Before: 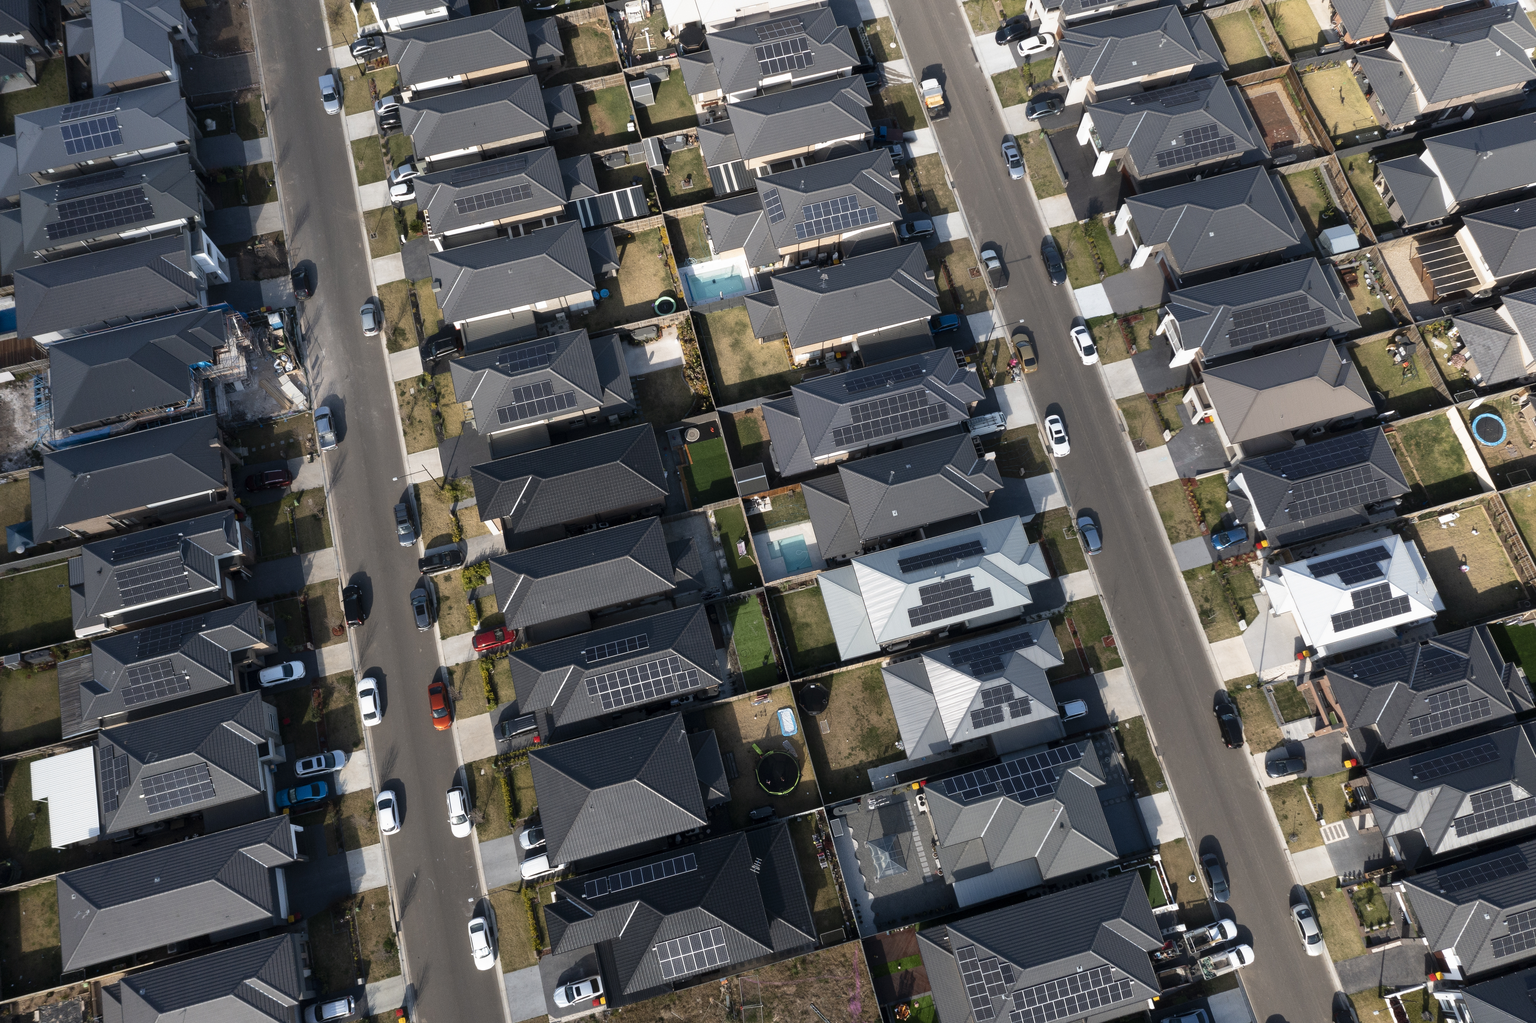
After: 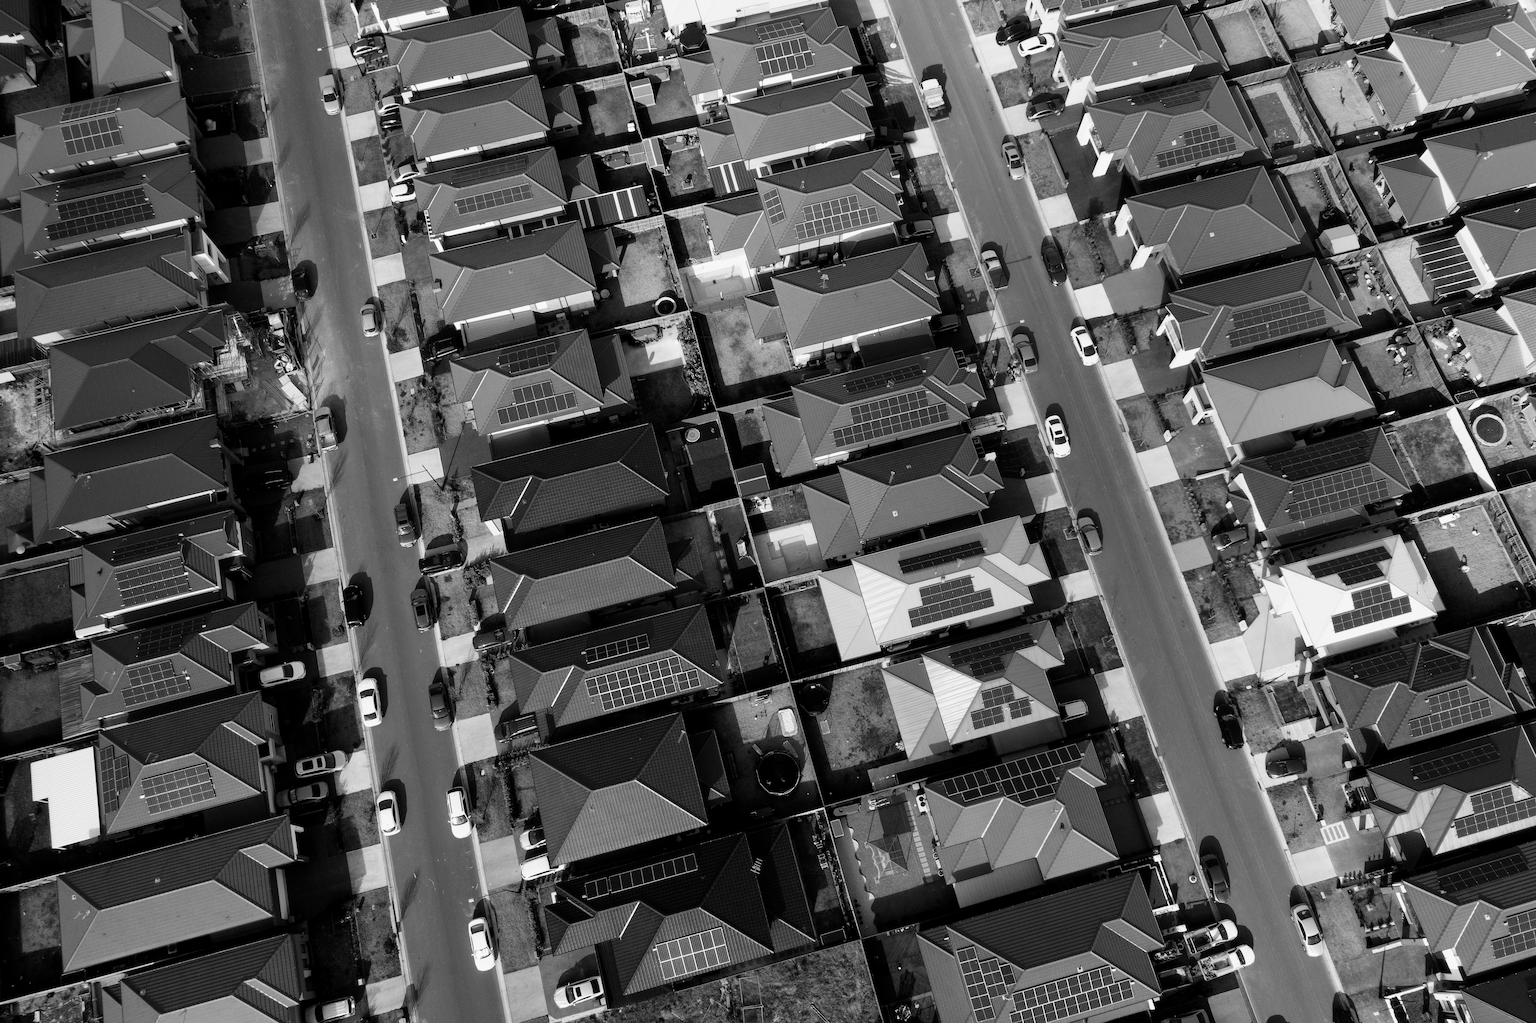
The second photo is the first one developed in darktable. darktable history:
tone curve: curves: ch0 [(0.021, 0) (0.104, 0.052) (0.496, 0.526) (0.737, 0.783) (1, 1)], color space Lab, linked channels, preserve colors none
color calibration "t3mujinpack channel mixer": output gray [0.21, 0.42, 0.37, 0], gray › normalize channels true, illuminant same as pipeline (D50), adaptation XYZ, x 0.346, y 0.359, gamut compression 0
